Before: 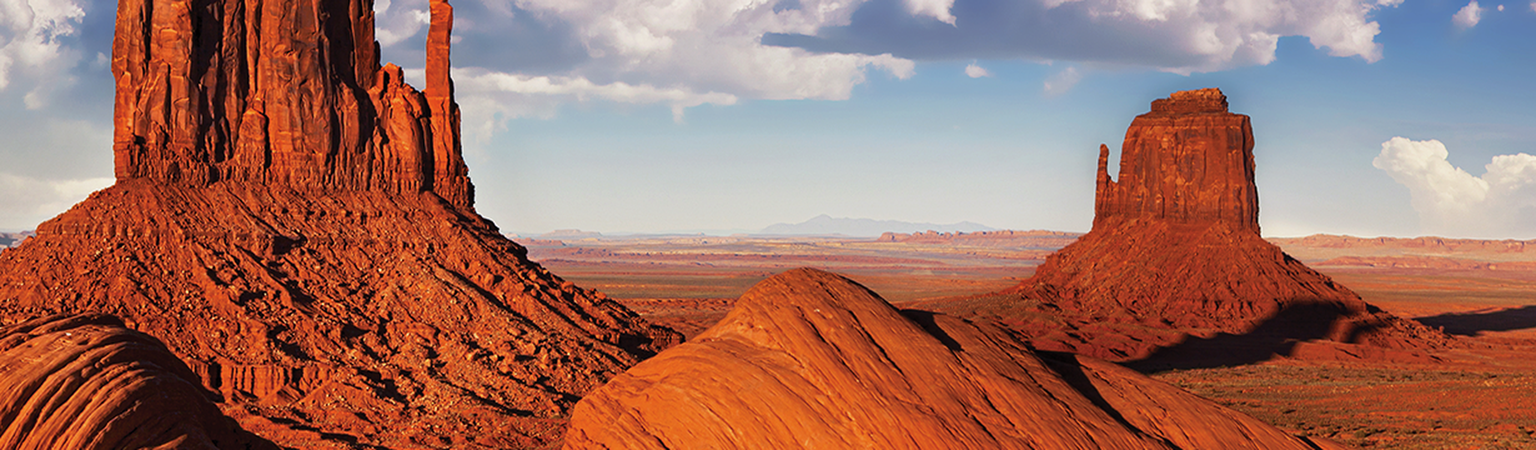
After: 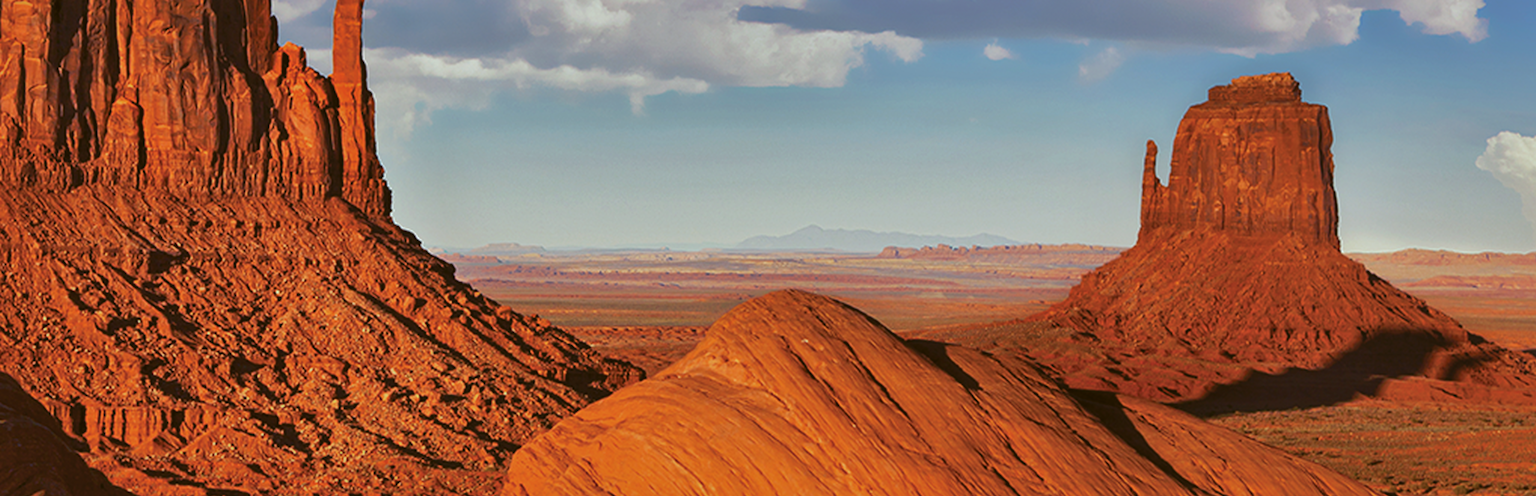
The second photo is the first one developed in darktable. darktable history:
crop: left 9.807%, top 6.259%, right 7.334%, bottom 2.177%
color balance: lift [1.004, 1.002, 1.002, 0.998], gamma [1, 1.007, 1.002, 0.993], gain [1, 0.977, 1.013, 1.023], contrast -3.64%
color correction: highlights a* -2.73, highlights b* -2.09, shadows a* 2.41, shadows b* 2.73
shadows and highlights: shadows 40, highlights -60
